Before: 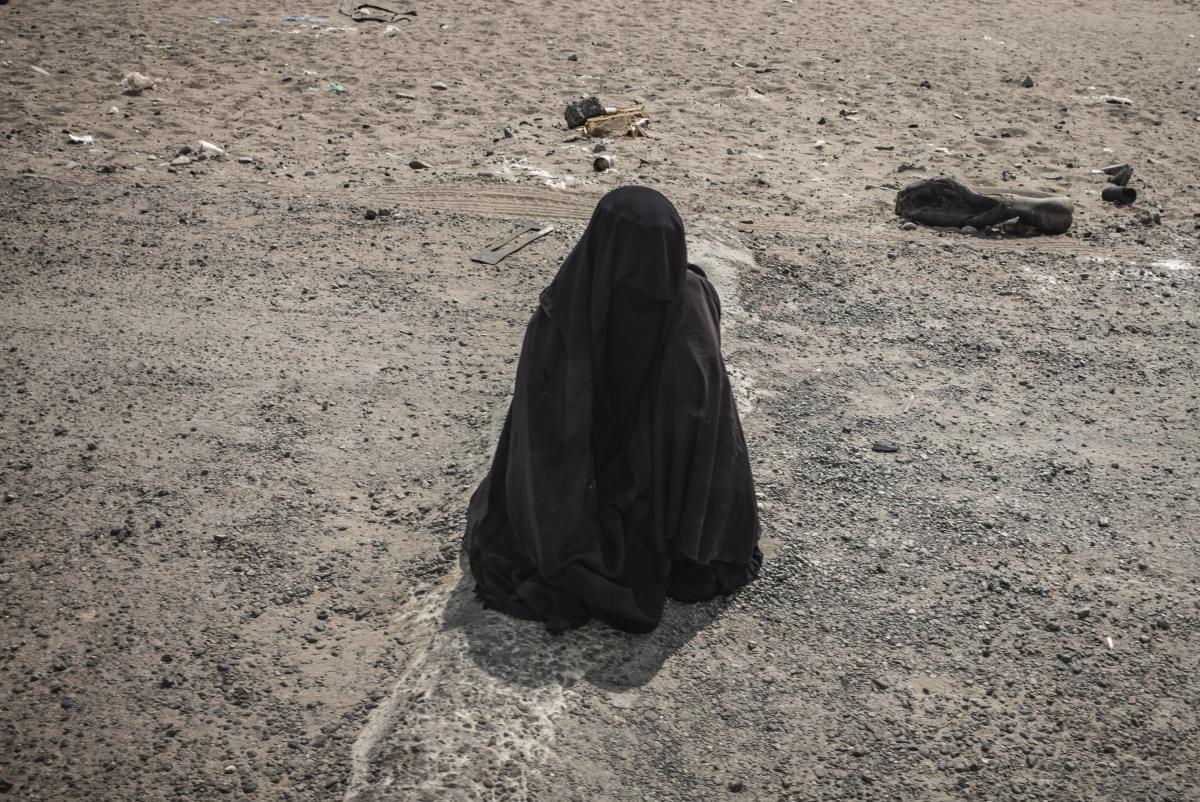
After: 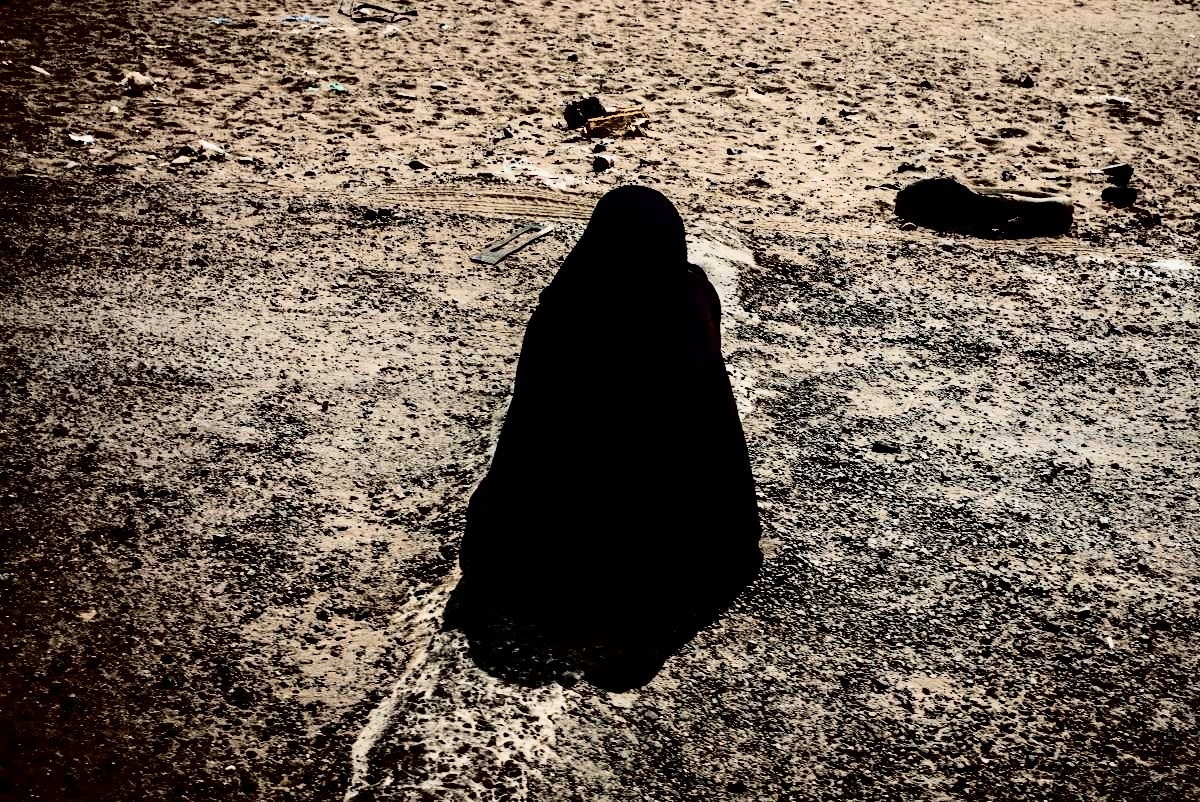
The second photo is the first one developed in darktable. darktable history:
filmic rgb: black relative exposure -4.98 EV, white relative exposure 3.96 EV, hardness 2.88, contrast 1.393, iterations of high-quality reconstruction 0
contrast brightness saturation: contrast 0.786, brightness -0.986, saturation 0.988
